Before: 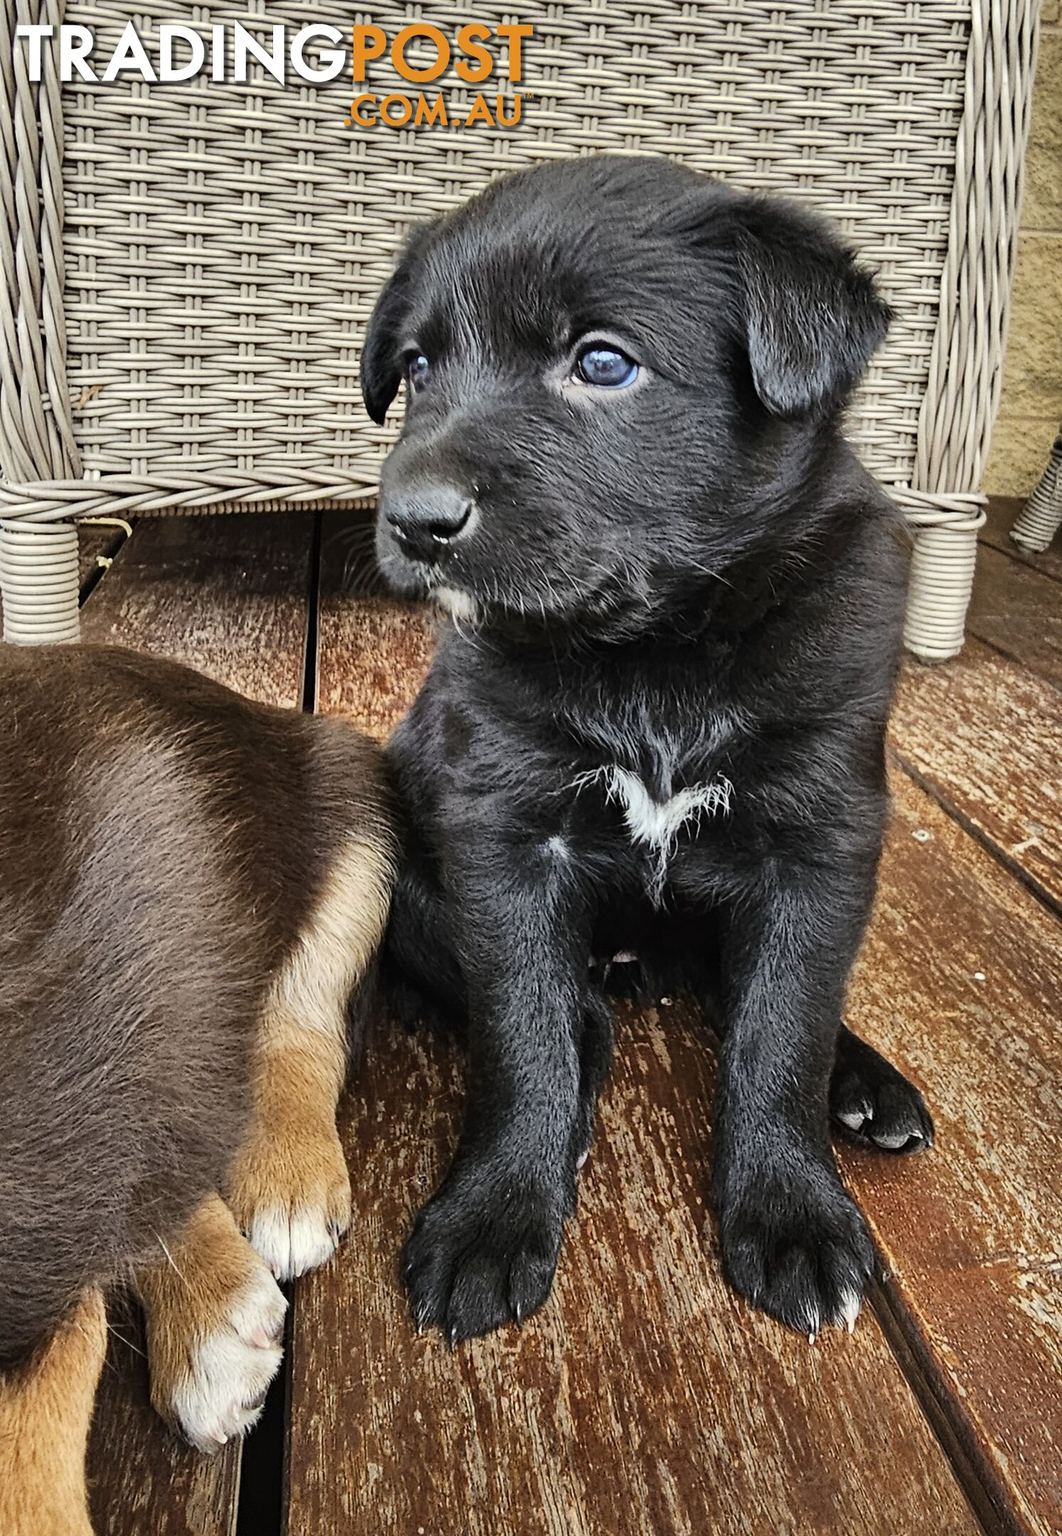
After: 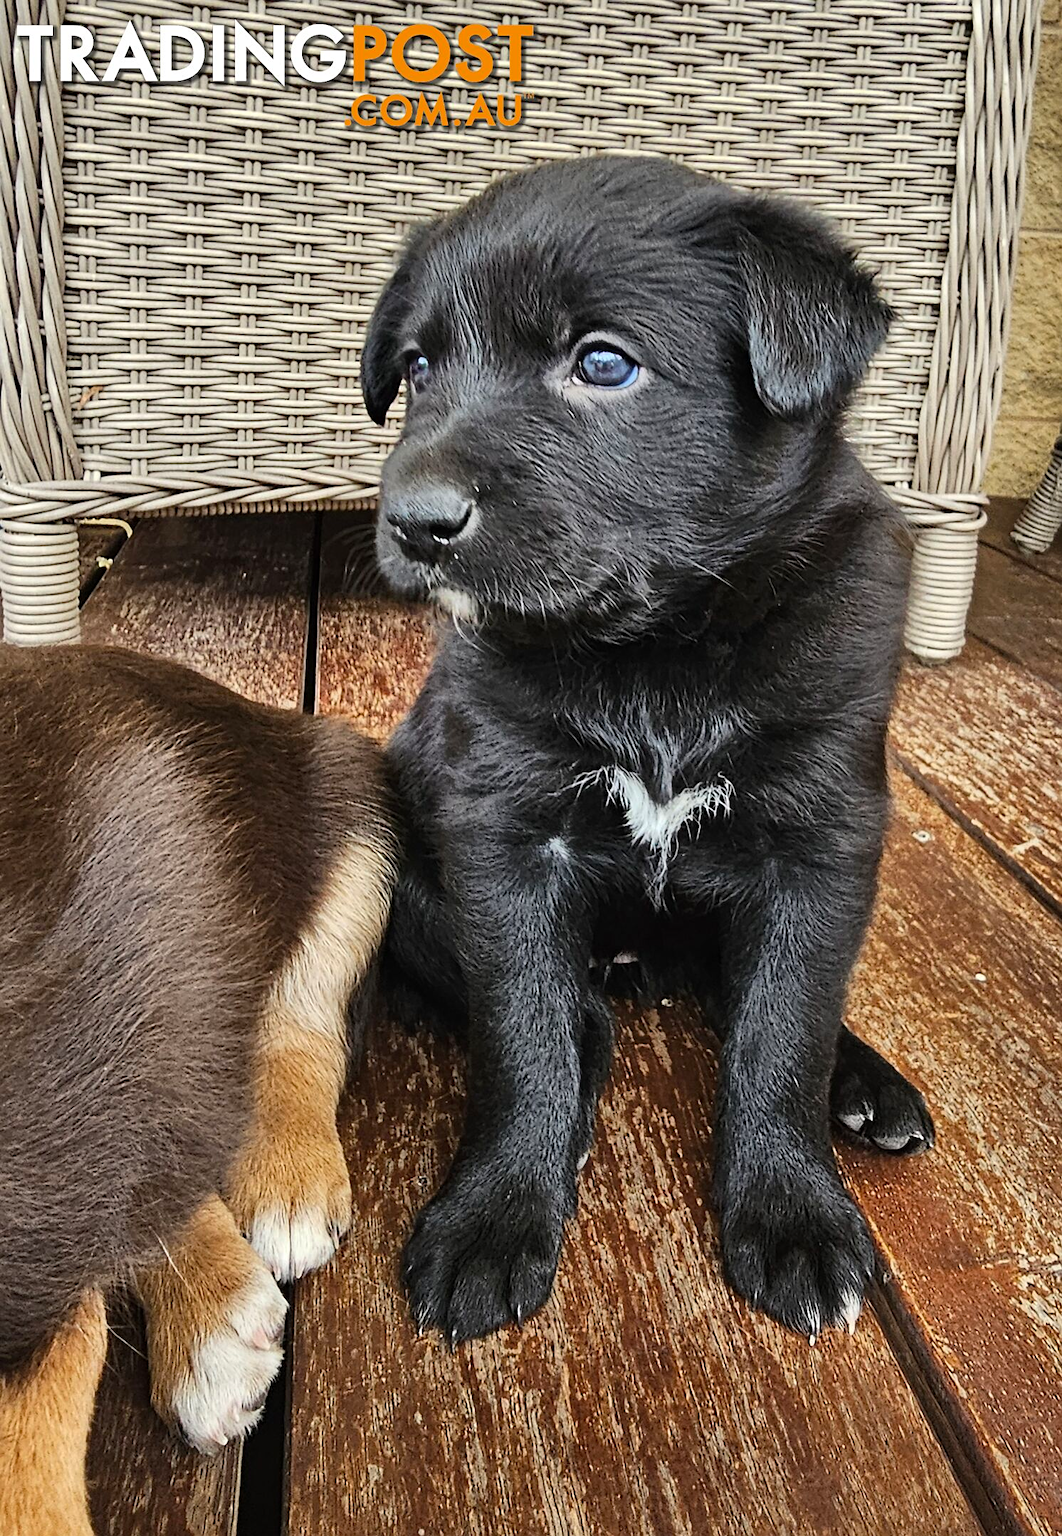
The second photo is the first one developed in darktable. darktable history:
sharpen: amount 0.212
crop: bottom 0.058%
